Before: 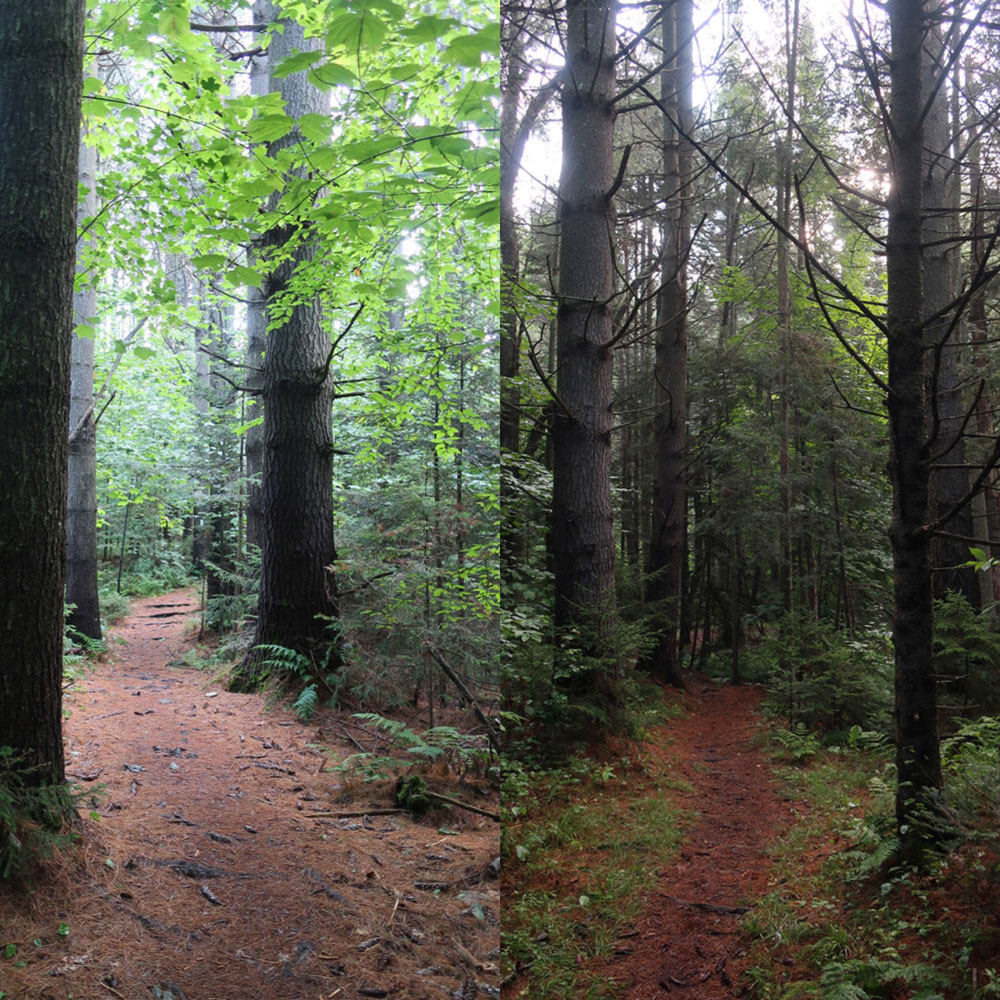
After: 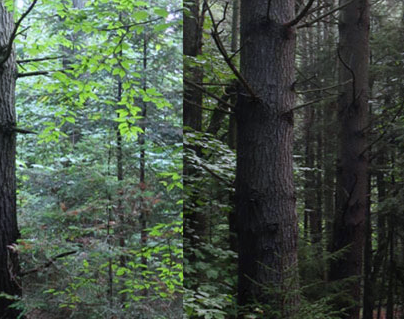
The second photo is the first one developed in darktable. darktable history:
white balance: red 0.967, blue 1.049
crop: left 31.751%, top 32.172%, right 27.8%, bottom 35.83%
